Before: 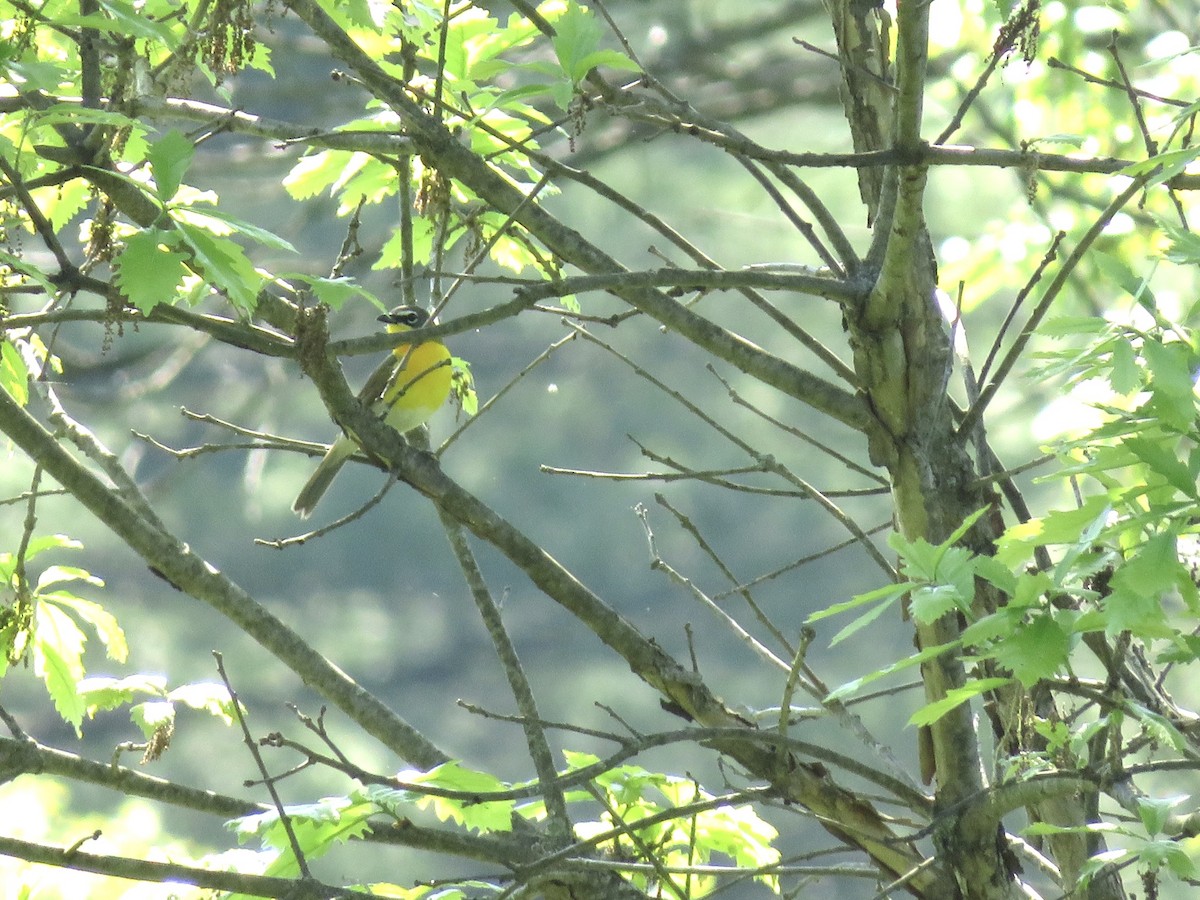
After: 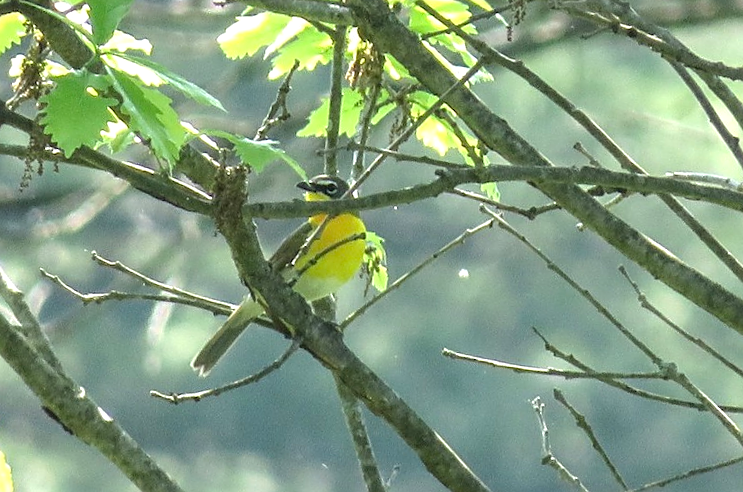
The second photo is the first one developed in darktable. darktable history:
local contrast: detail 130%
crop and rotate: angle -6.26°, left 2.218%, top 7.079%, right 27.221%, bottom 30.584%
sharpen: on, module defaults
